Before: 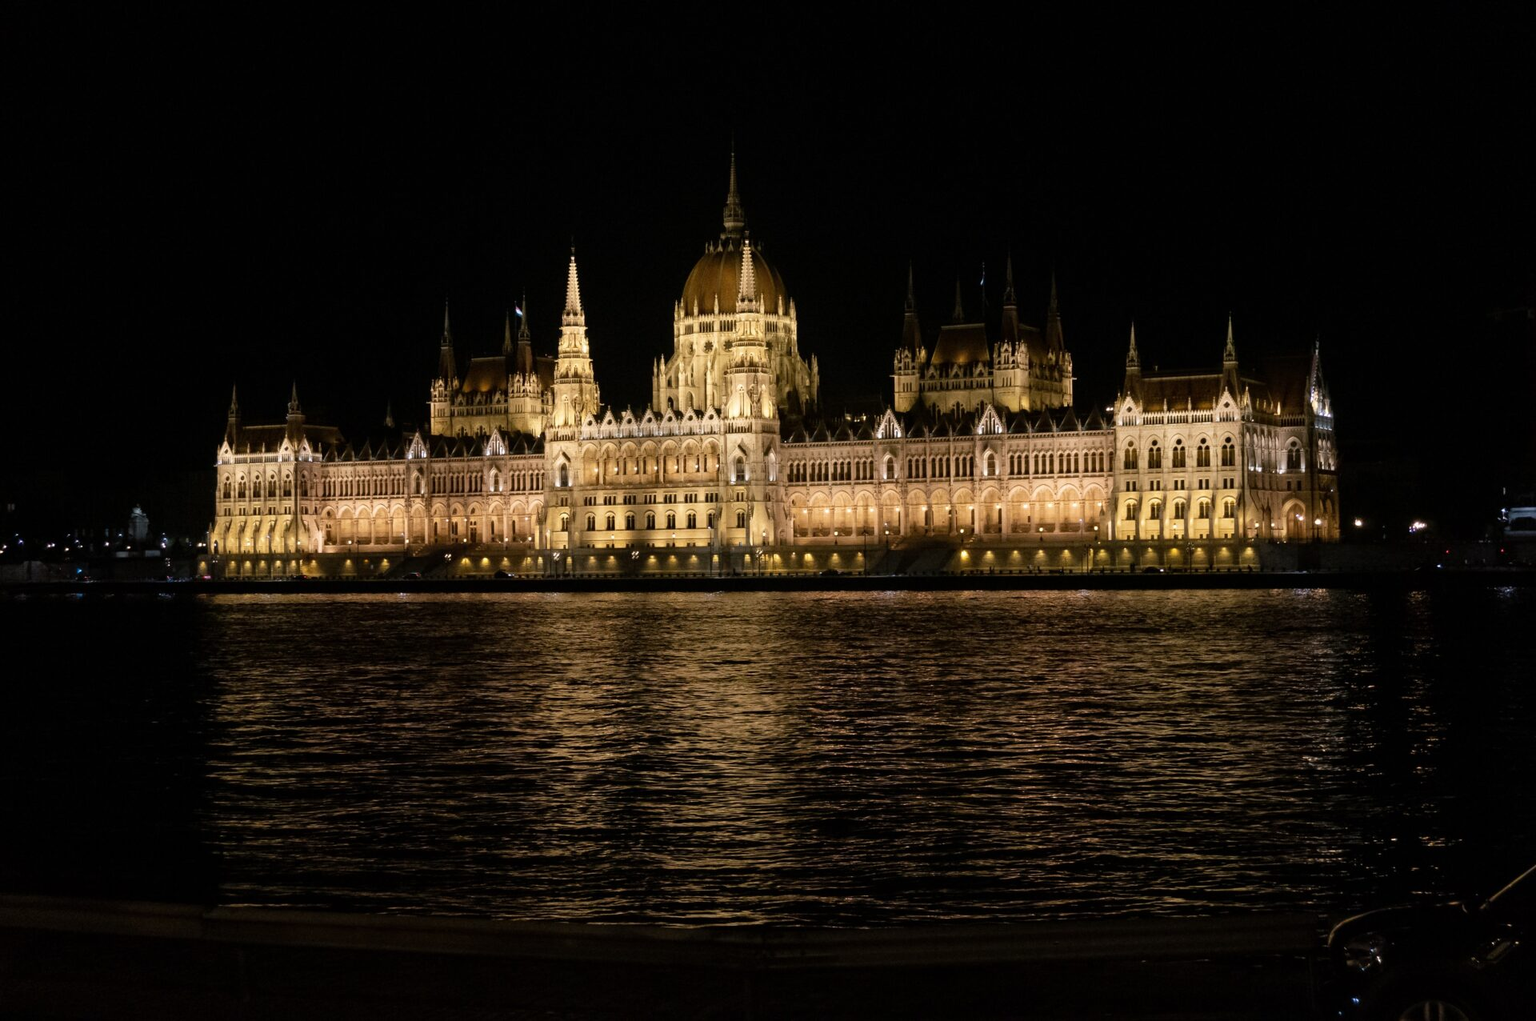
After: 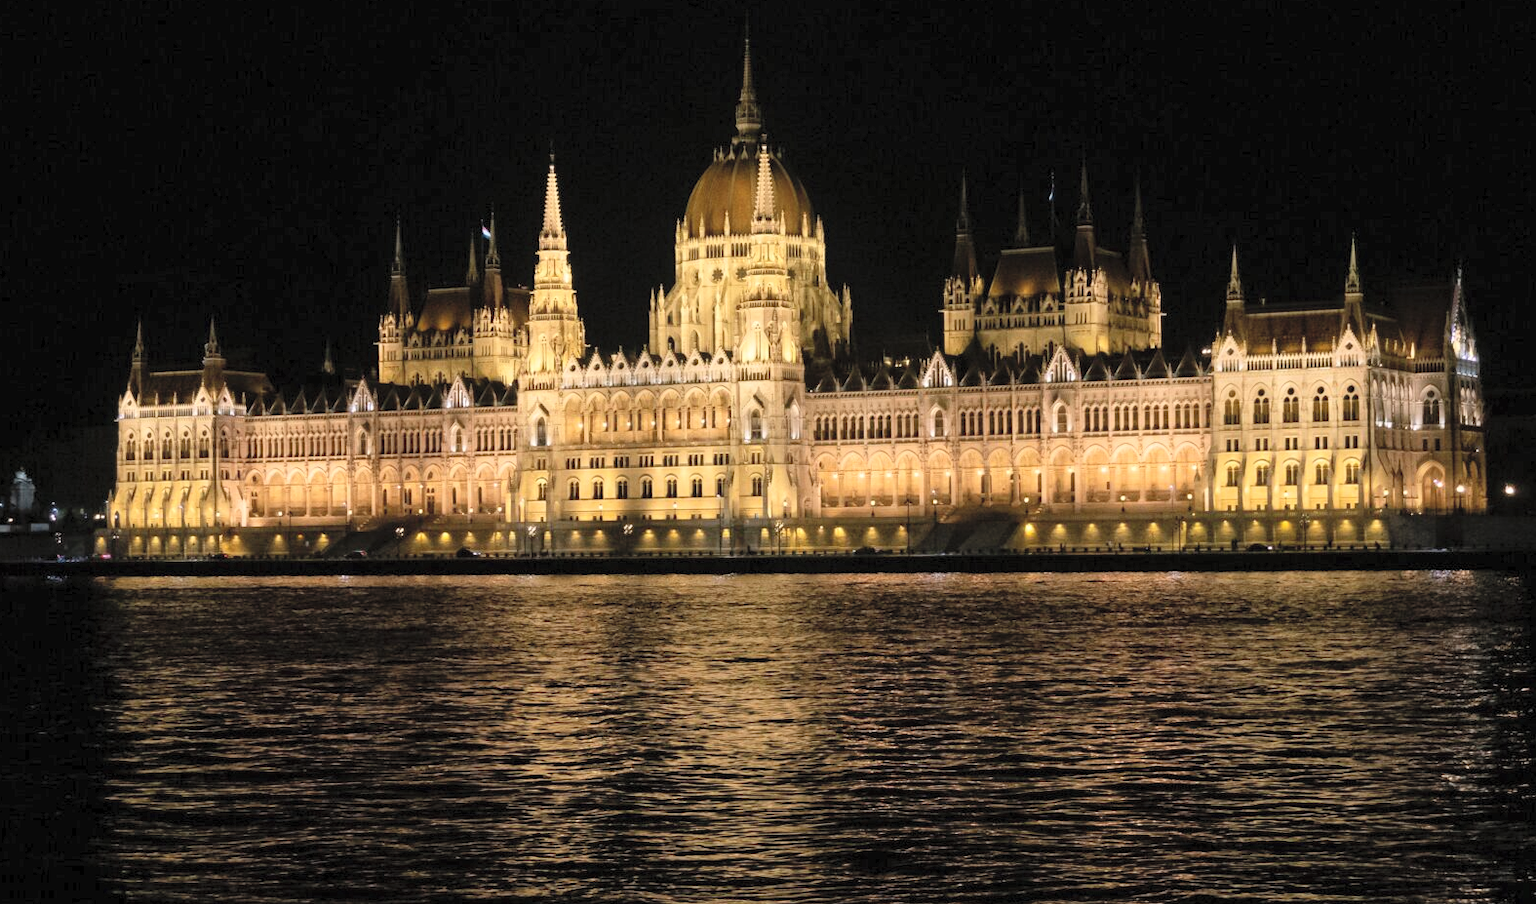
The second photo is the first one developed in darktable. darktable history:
crop: left 7.814%, top 11.861%, right 10.155%, bottom 15.459%
contrast brightness saturation: contrast 0.103, brightness 0.317, saturation 0.149
